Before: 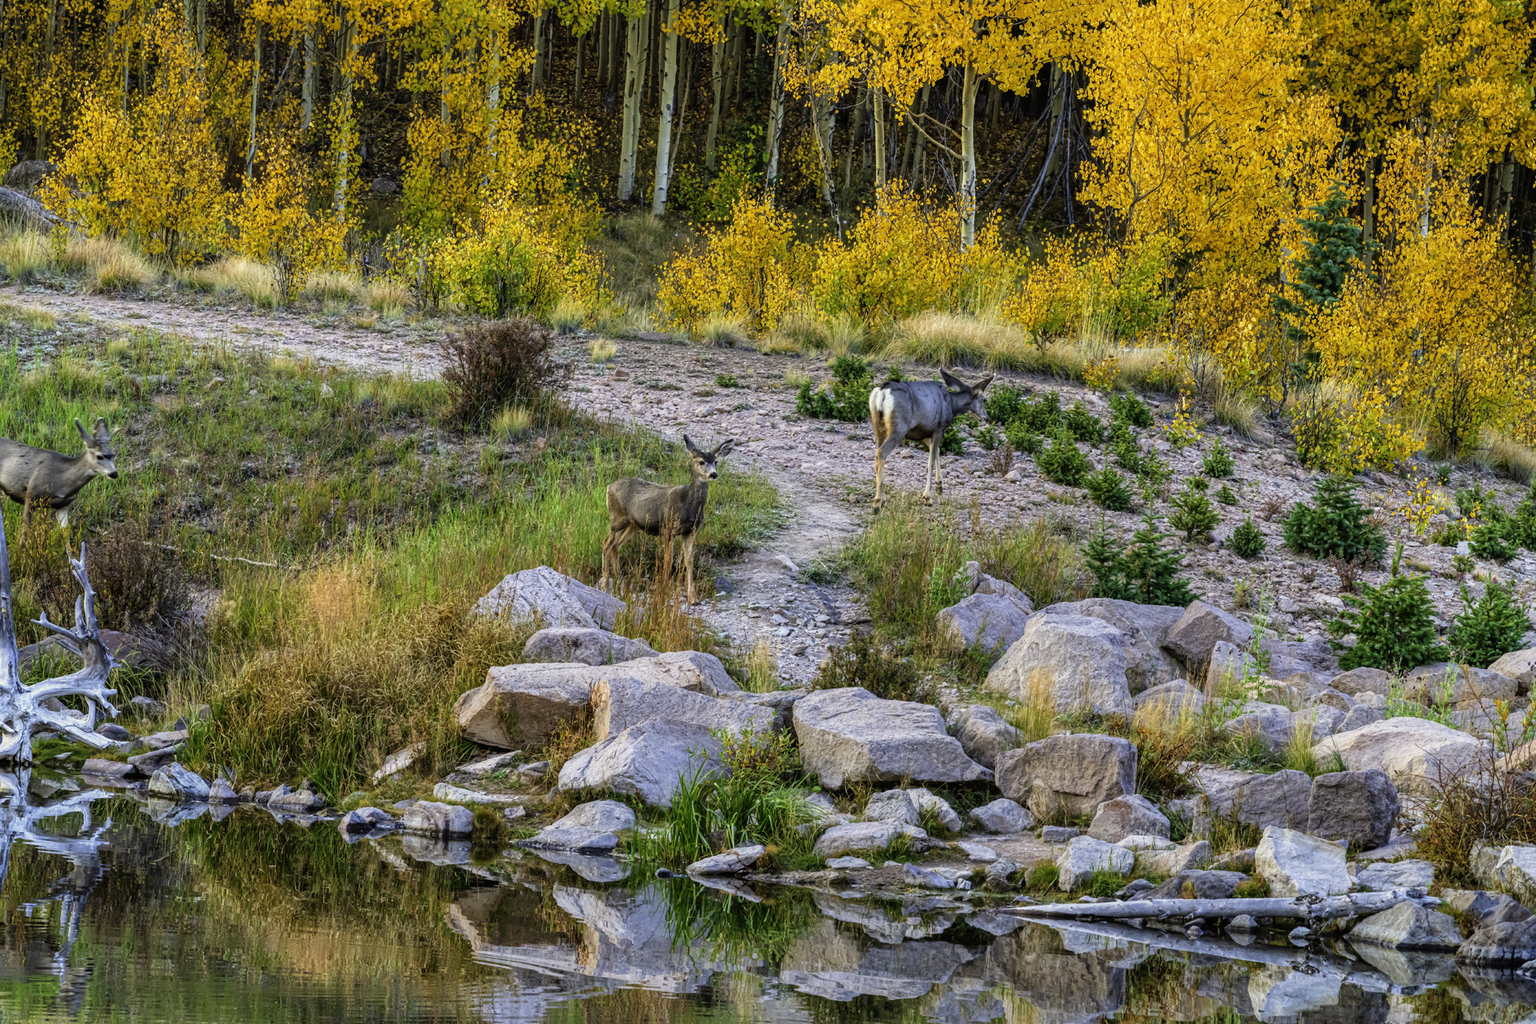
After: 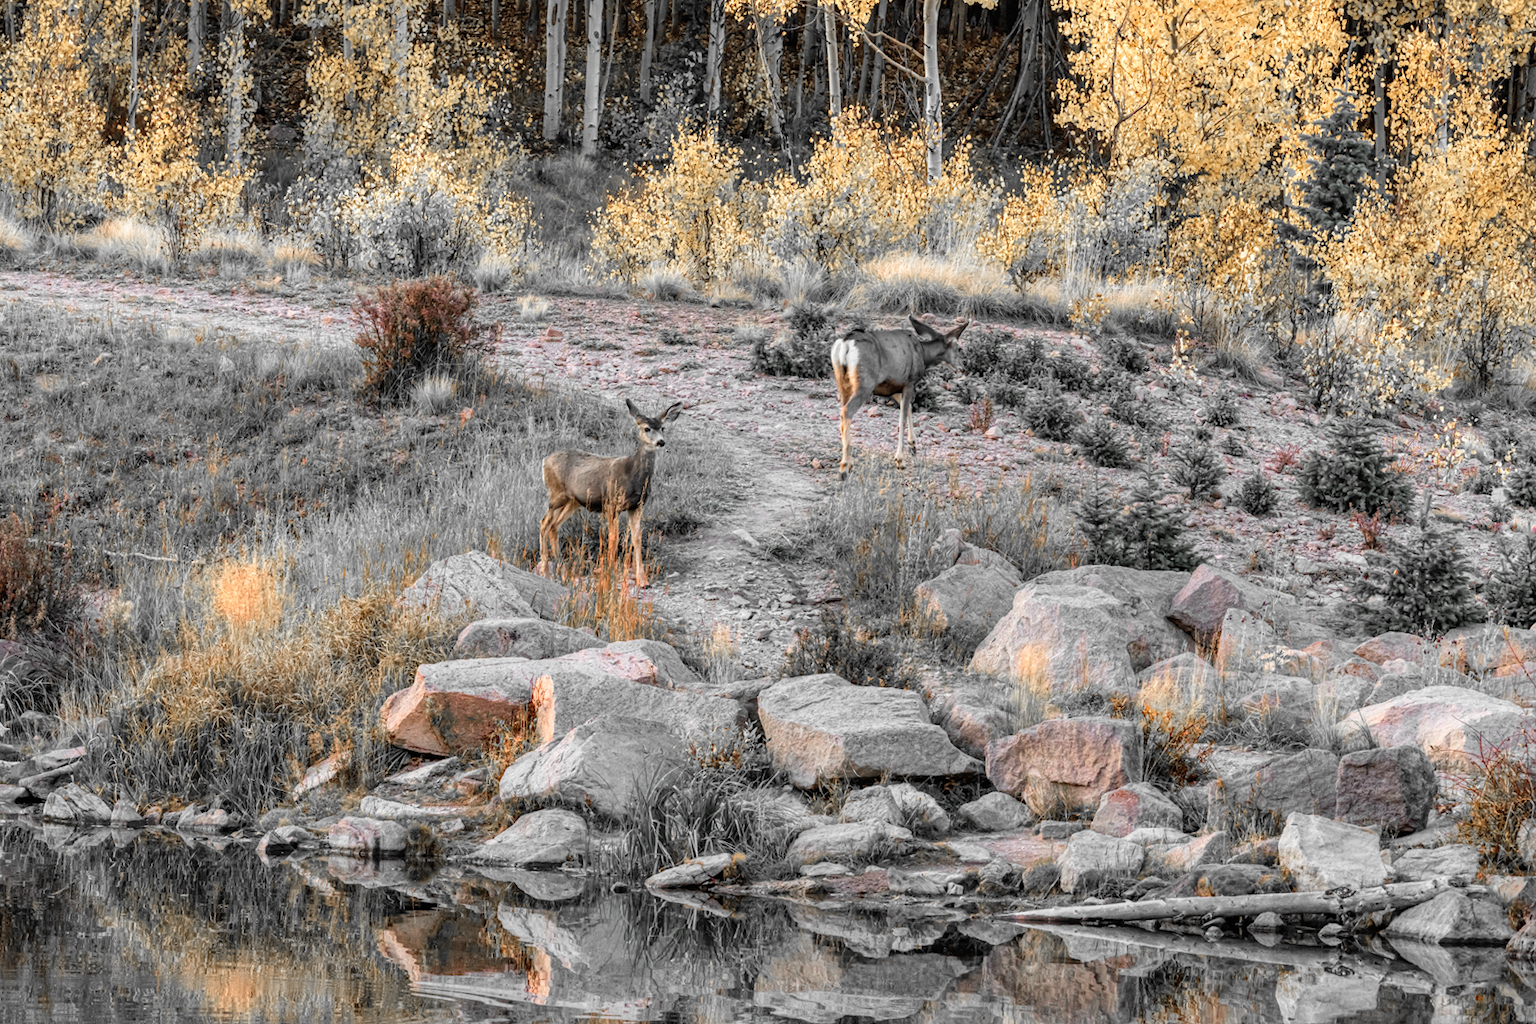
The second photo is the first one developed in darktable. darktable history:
color zones: curves: ch0 [(0, 0.65) (0.096, 0.644) (0.221, 0.539) (0.429, 0.5) (0.571, 0.5) (0.714, 0.5) (0.857, 0.5) (1, 0.65)]; ch1 [(0, 0.5) (0.143, 0.5) (0.257, -0.002) (0.429, 0.04) (0.571, -0.001) (0.714, -0.015) (0.857, 0.024) (1, 0.5)]
crop and rotate: angle 1.96°, left 5.673%, top 5.673%
